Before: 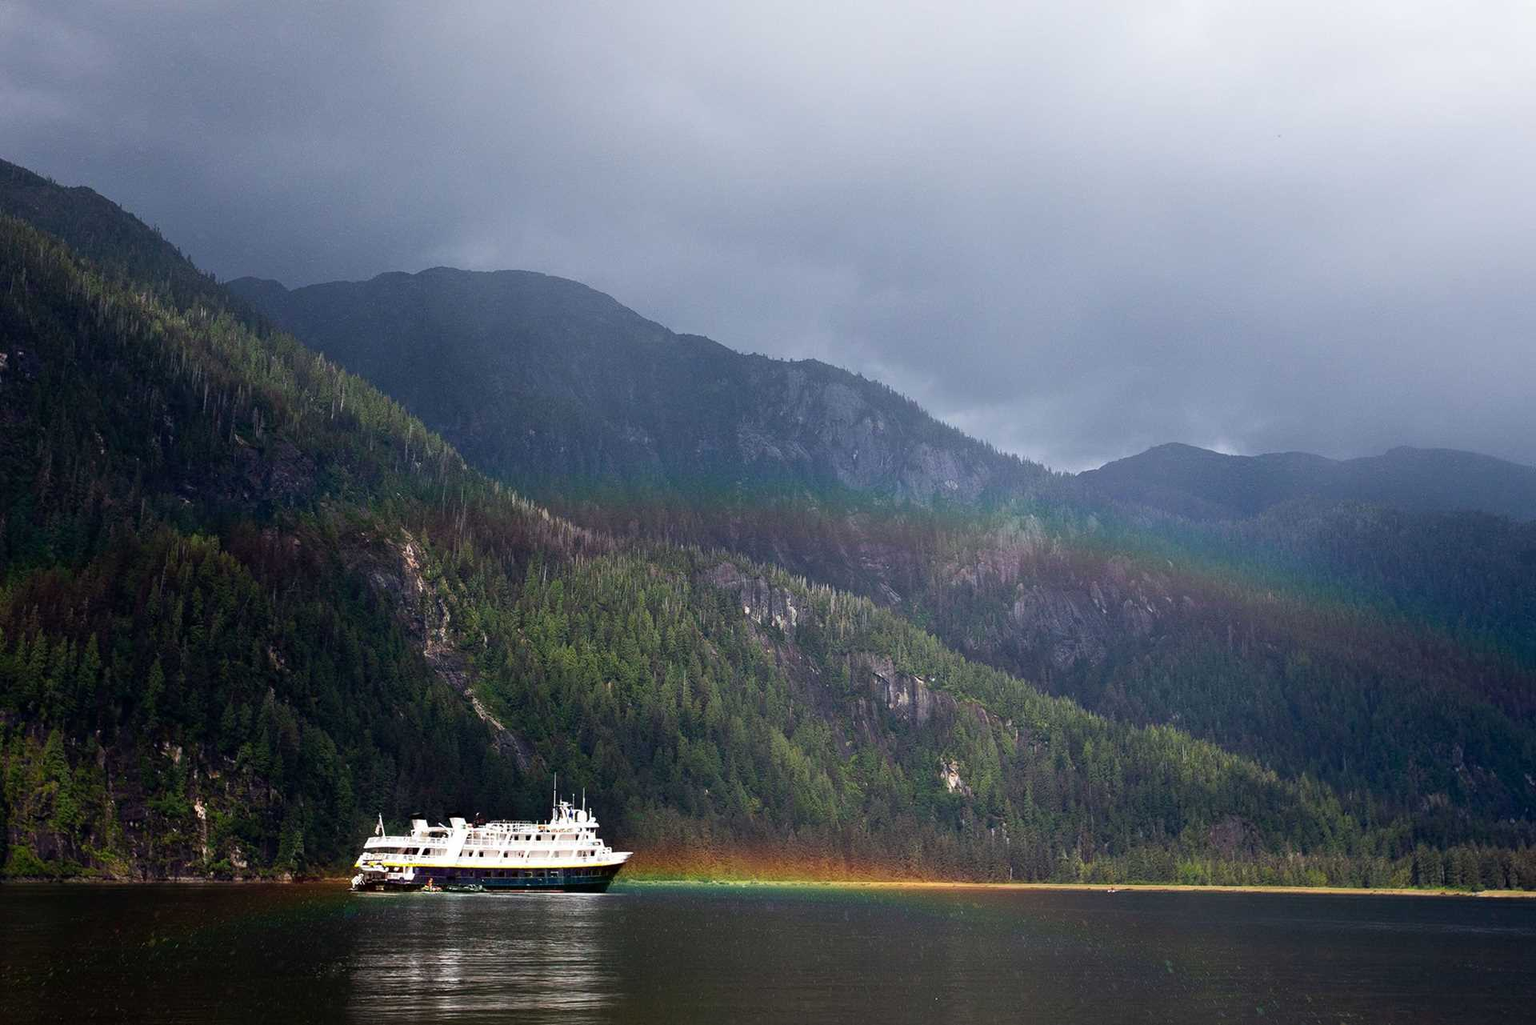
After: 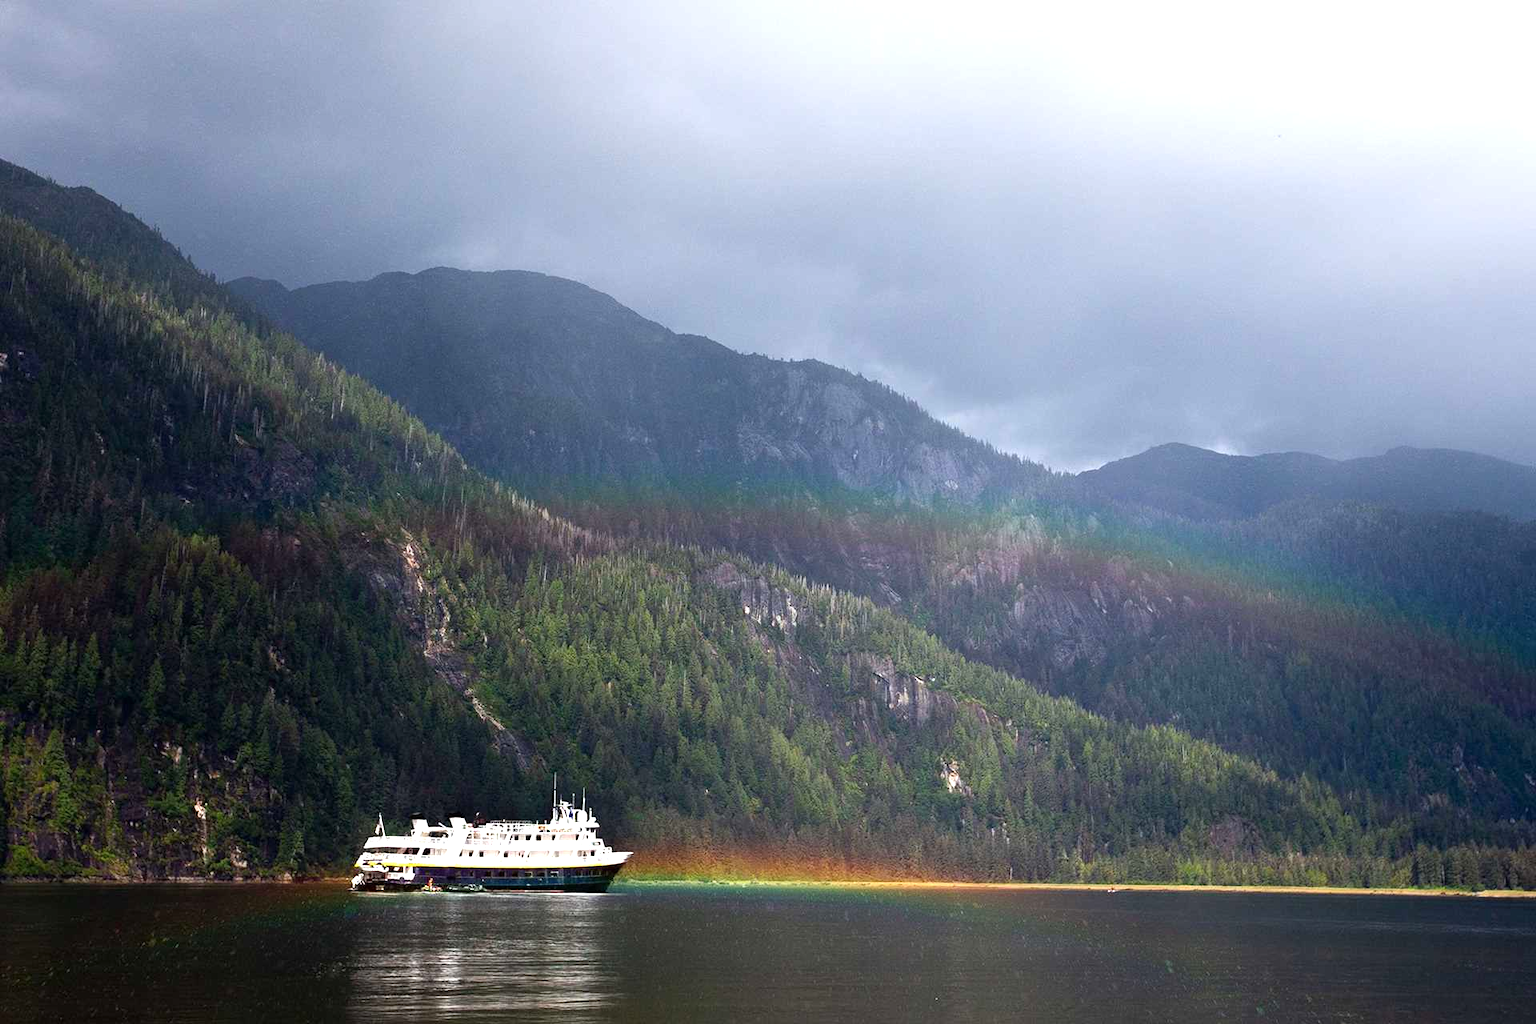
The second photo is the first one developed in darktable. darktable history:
color balance rgb: on, module defaults
exposure: exposure 0.574 EV, compensate highlight preservation false
